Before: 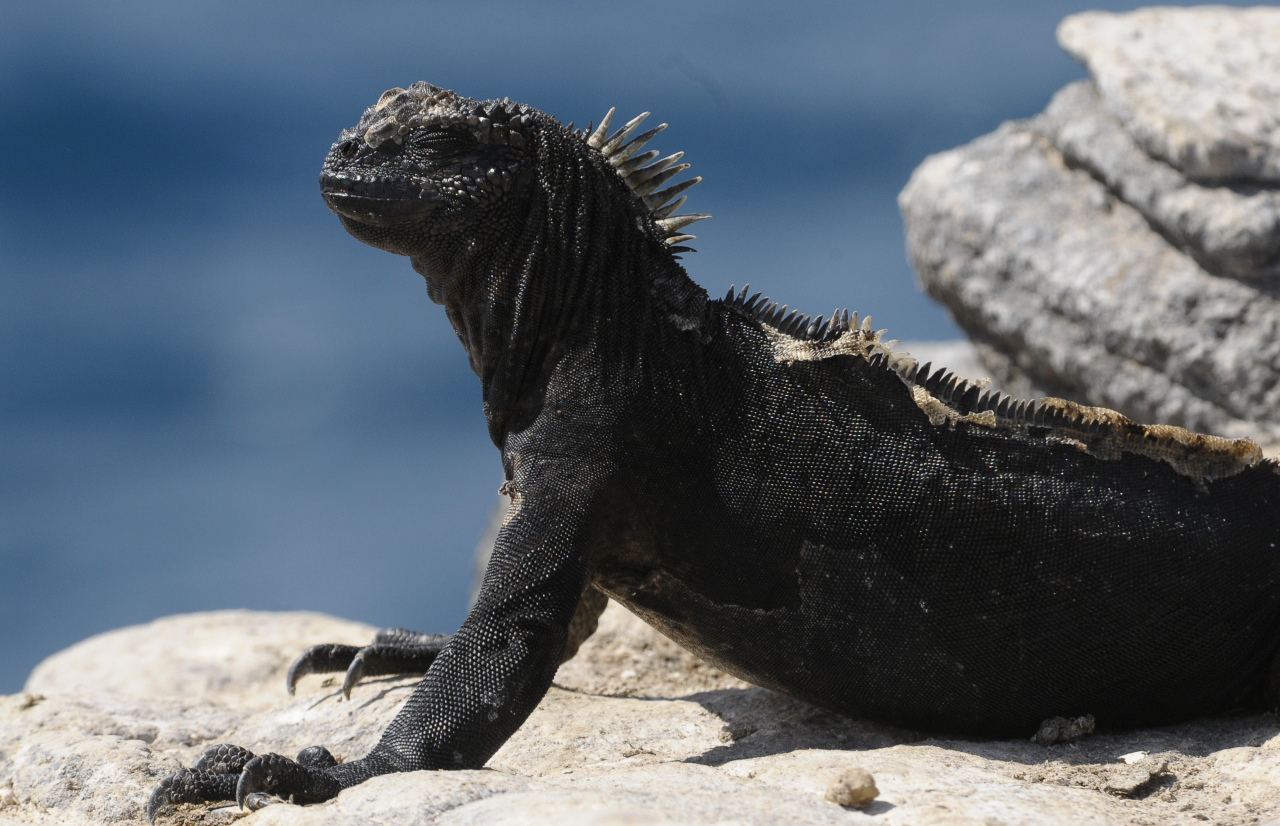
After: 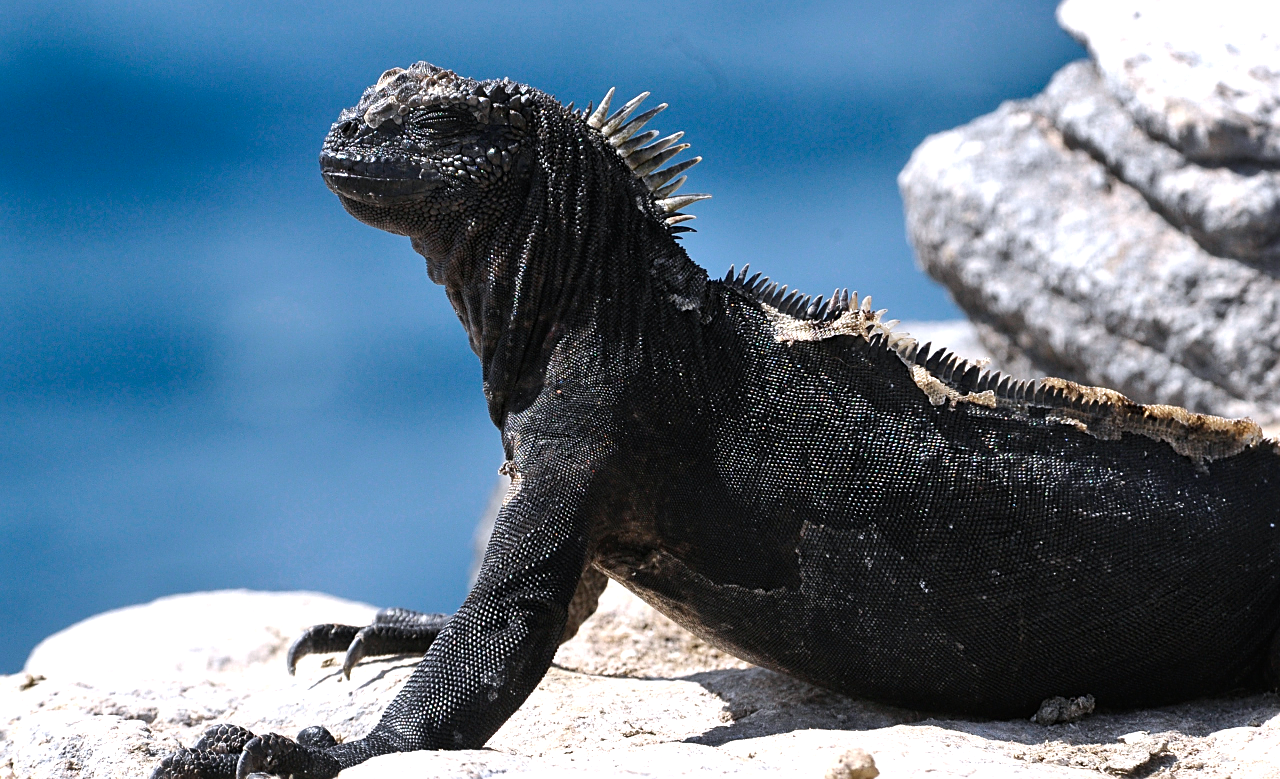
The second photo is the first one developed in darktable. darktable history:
exposure: black level correction 0, exposure 0.592 EV, compensate exposure bias true, compensate highlight preservation false
sharpen: on, module defaults
shadows and highlights: white point adjustment 0.837, soften with gaussian
tone equalizer: edges refinement/feathering 500, mask exposure compensation -1.57 EV, preserve details no
crop and rotate: top 2.442%, bottom 3.164%
color calibration: illuminant as shot in camera, x 0.358, y 0.373, temperature 4628.91 K
color zones: curves: ch0 [(0, 0.558) (0.143, 0.548) (0.286, 0.447) (0.429, 0.259) (0.571, 0.5) (0.714, 0.5) (0.857, 0.593) (1, 0.558)]; ch1 [(0, 0.543) (0.01, 0.544) (0.12, 0.492) (0.248, 0.458) (0.5, 0.534) (0.748, 0.5) (0.99, 0.469) (1, 0.543)]; ch2 [(0, 0.507) (0.143, 0.522) (0.286, 0.505) (0.429, 0.5) (0.571, 0.5) (0.714, 0.5) (0.857, 0.5) (1, 0.507)]
